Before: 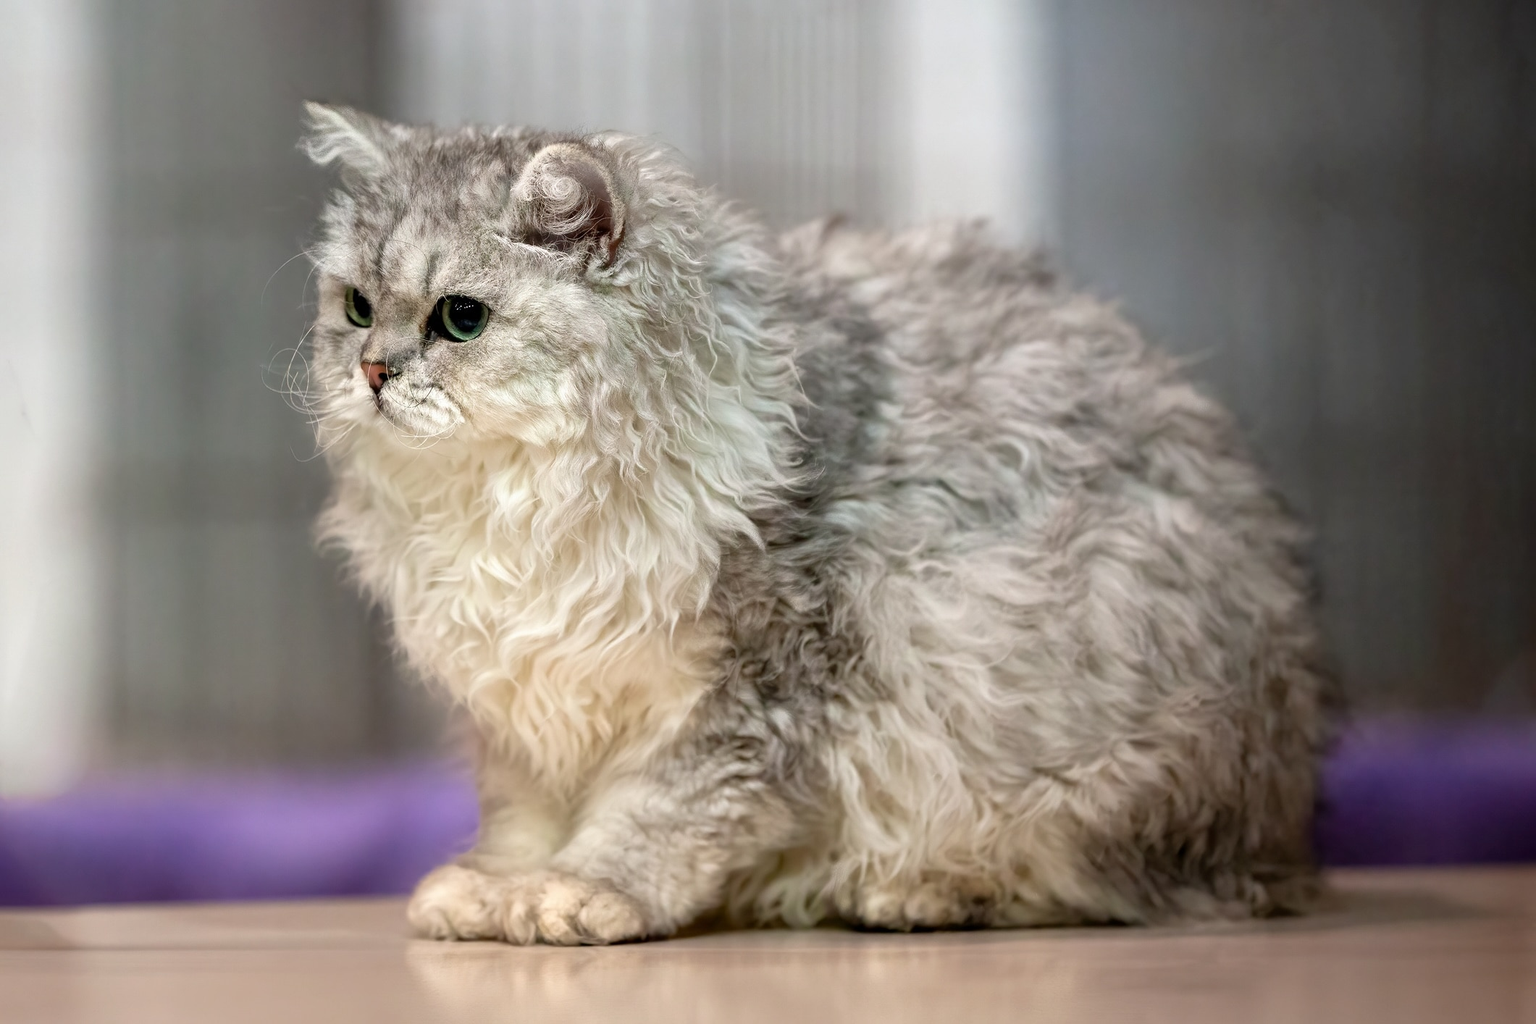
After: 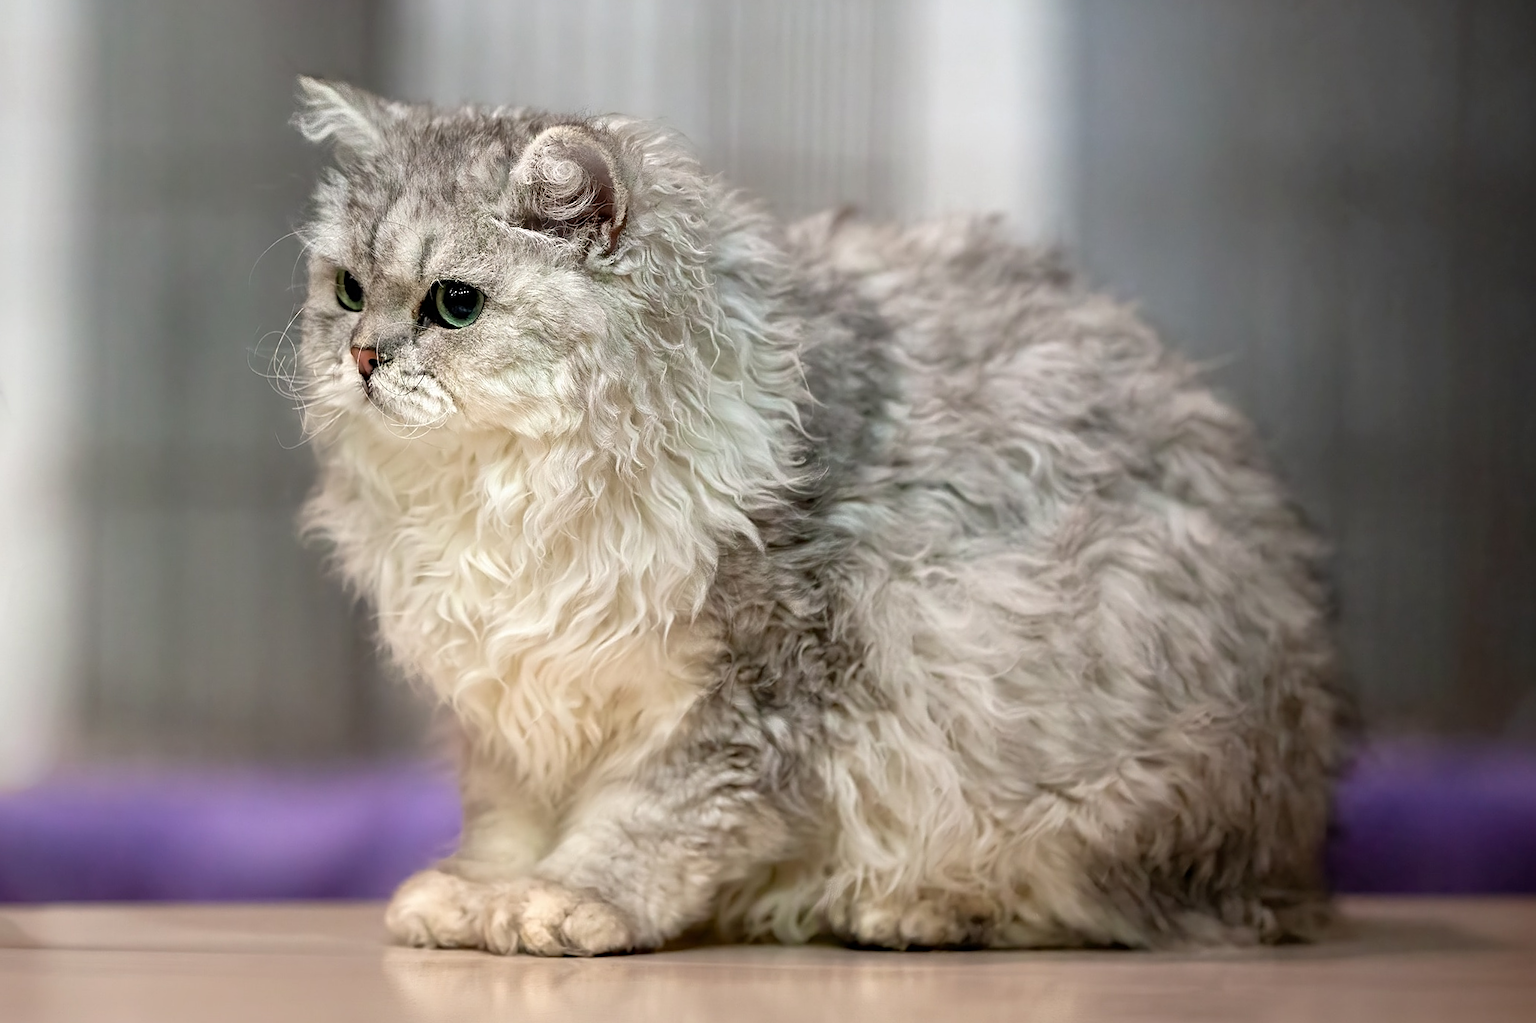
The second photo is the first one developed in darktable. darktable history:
crop and rotate: angle -1.36°
sharpen: amount 0.494
